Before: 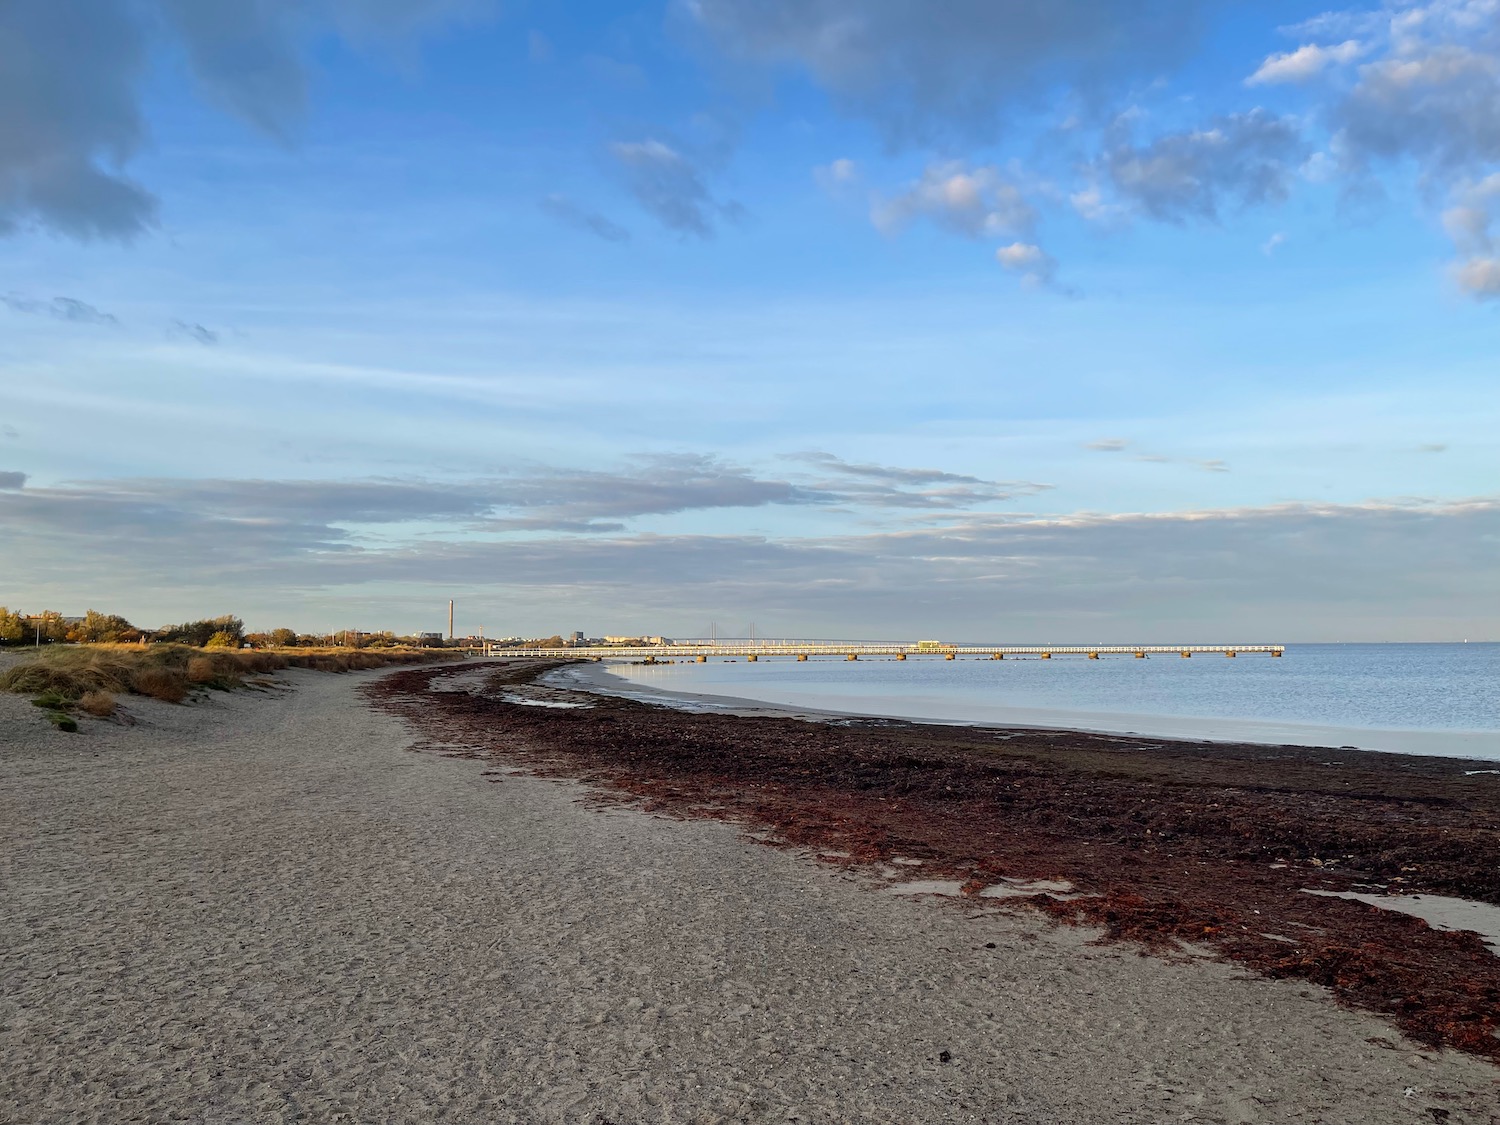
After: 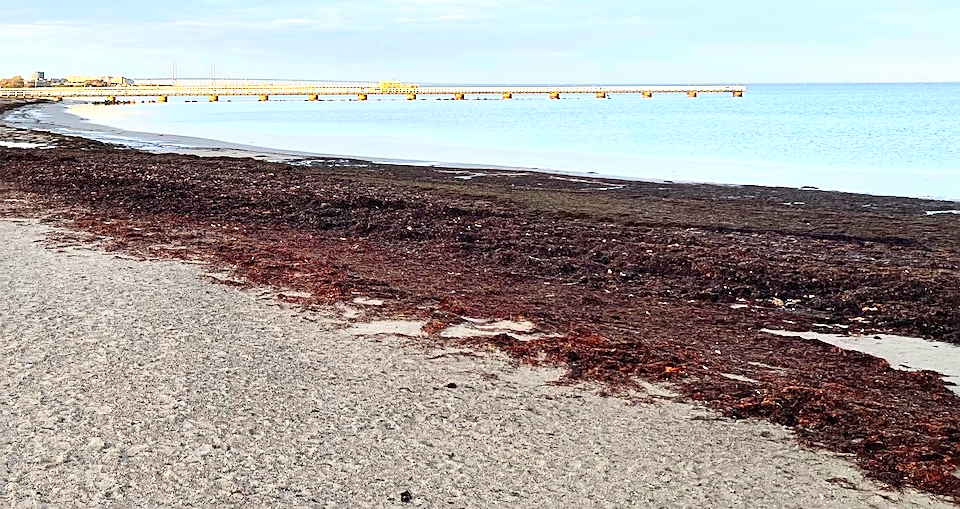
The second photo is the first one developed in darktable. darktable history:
exposure: exposure 1.07 EV, compensate highlight preservation false
crop and rotate: left 35.993%, top 49.807%, bottom 4.907%
sharpen: on, module defaults
contrast brightness saturation: contrast 0.205, brightness 0.155, saturation 0.138
